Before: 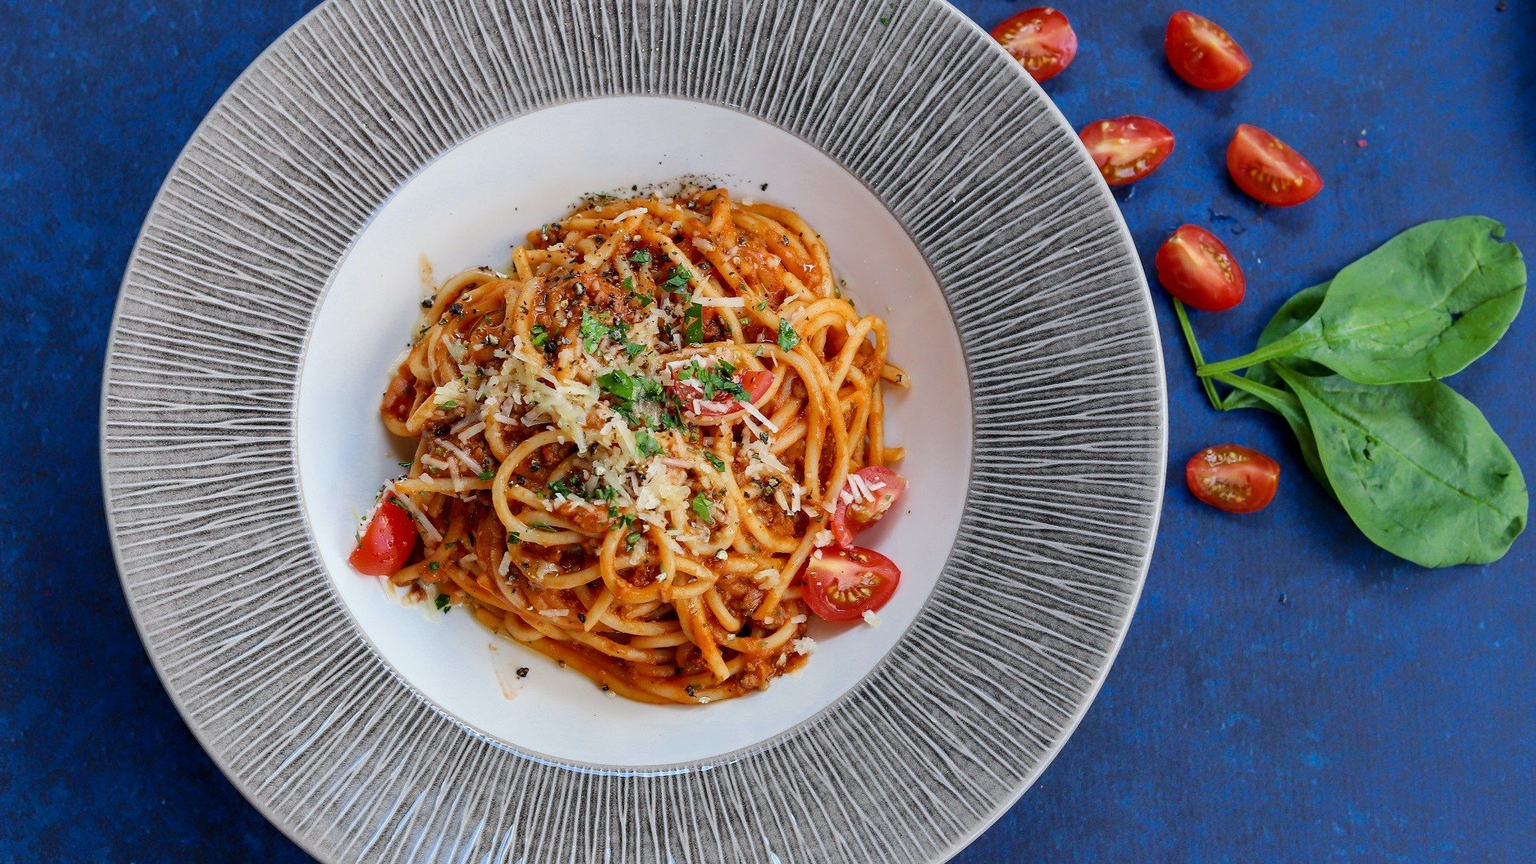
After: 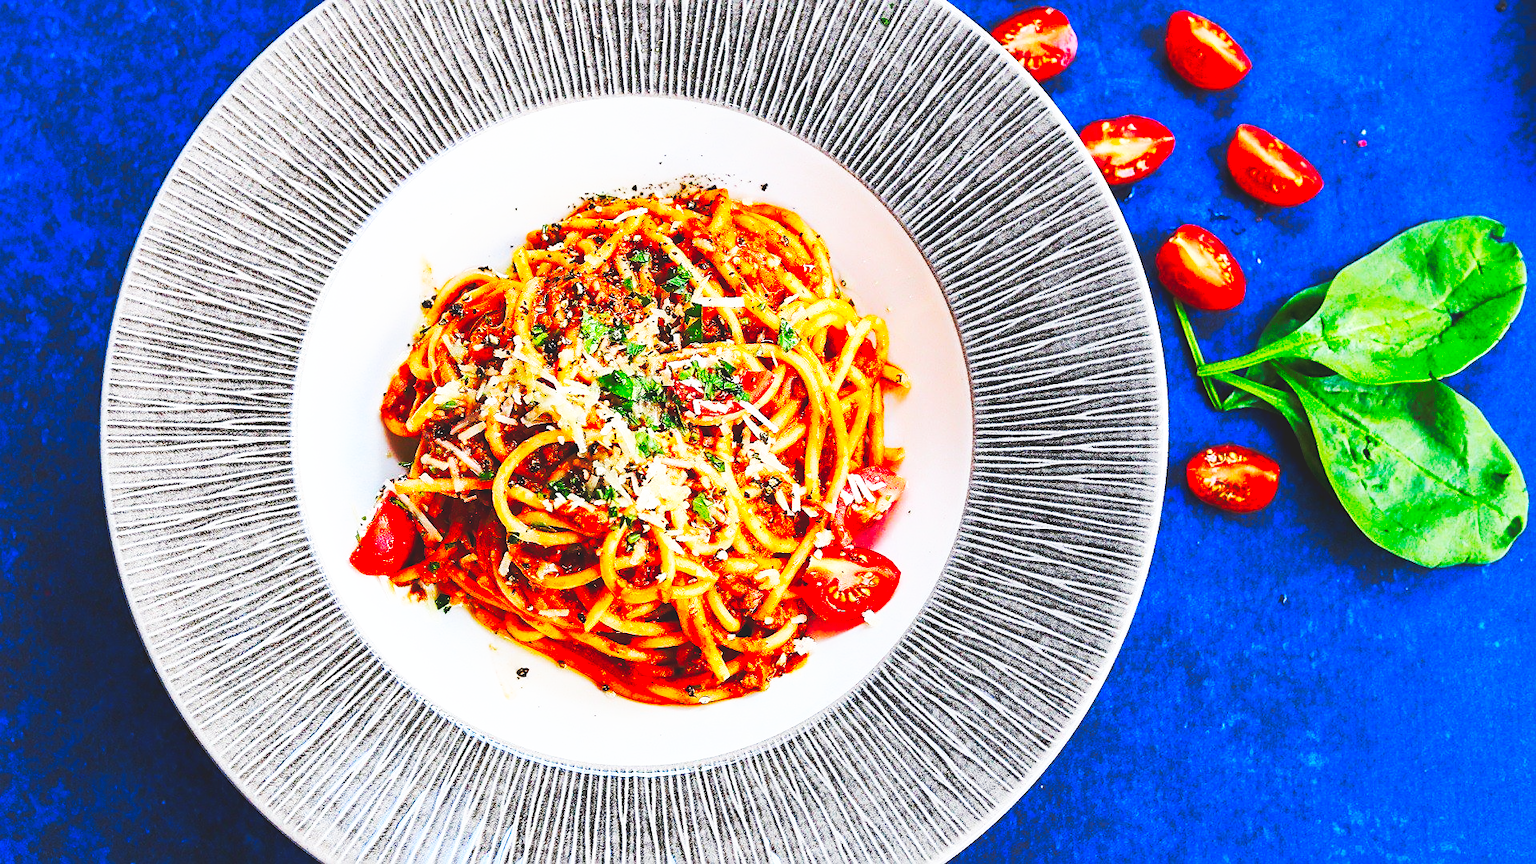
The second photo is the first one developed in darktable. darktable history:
sharpen: amount 0.55
base curve: curves: ch0 [(0, 0.015) (0.085, 0.116) (0.134, 0.298) (0.19, 0.545) (0.296, 0.764) (0.599, 0.982) (1, 1)], preserve colors none
exposure: black level correction 0.001, compensate highlight preservation false
color correction: saturation 1.34
